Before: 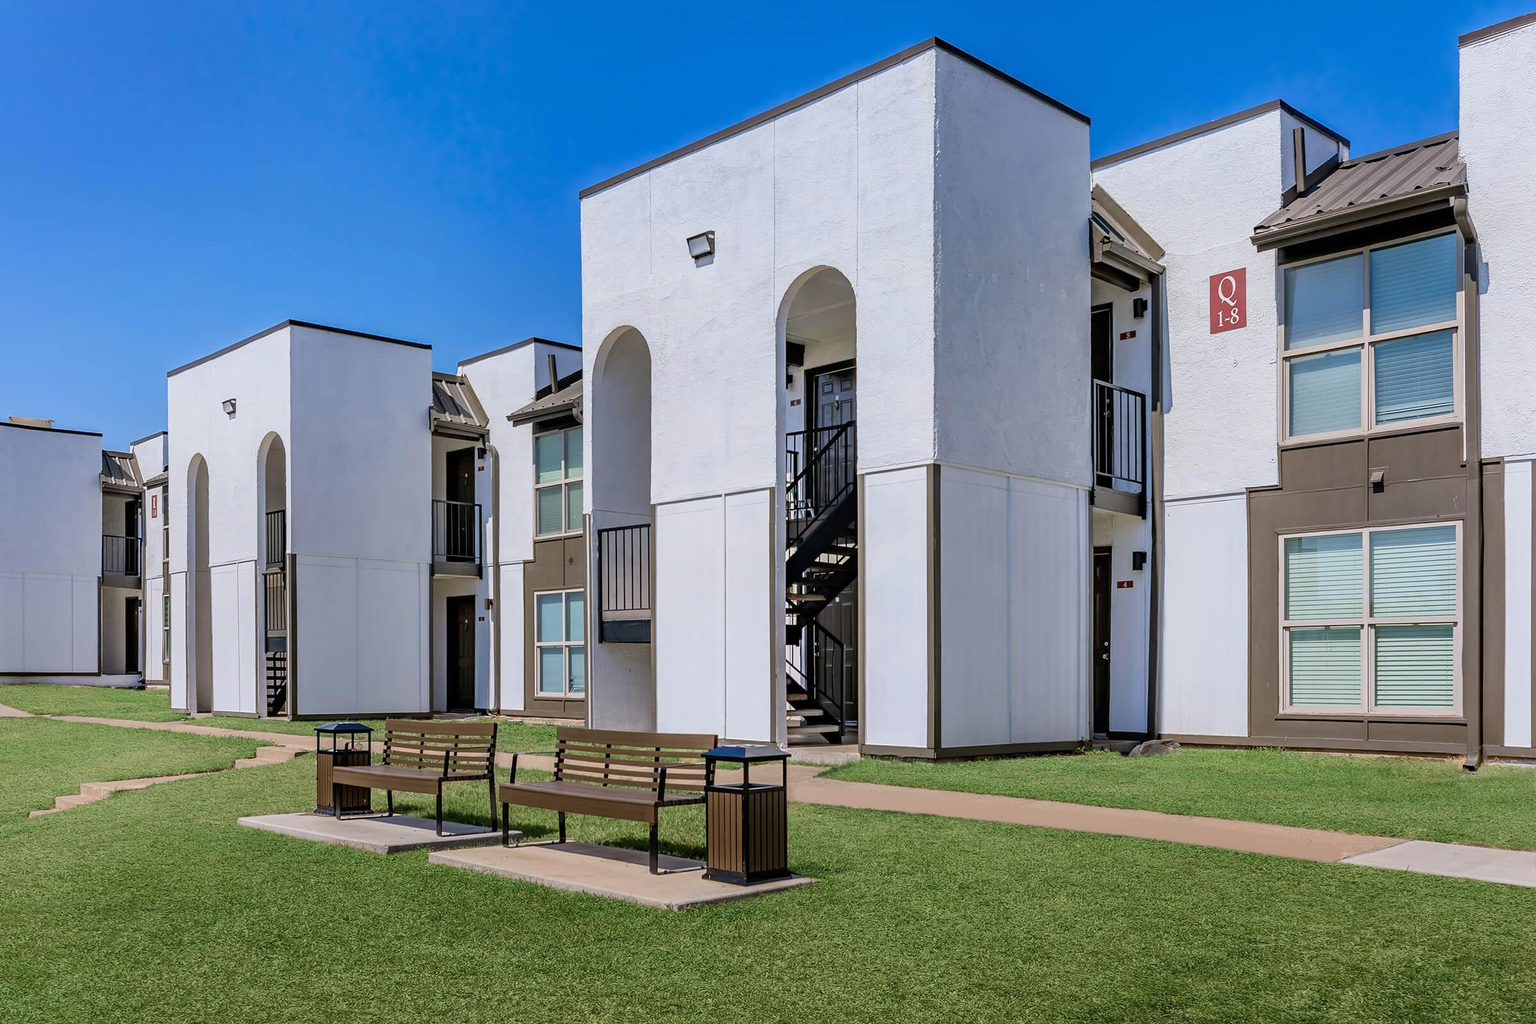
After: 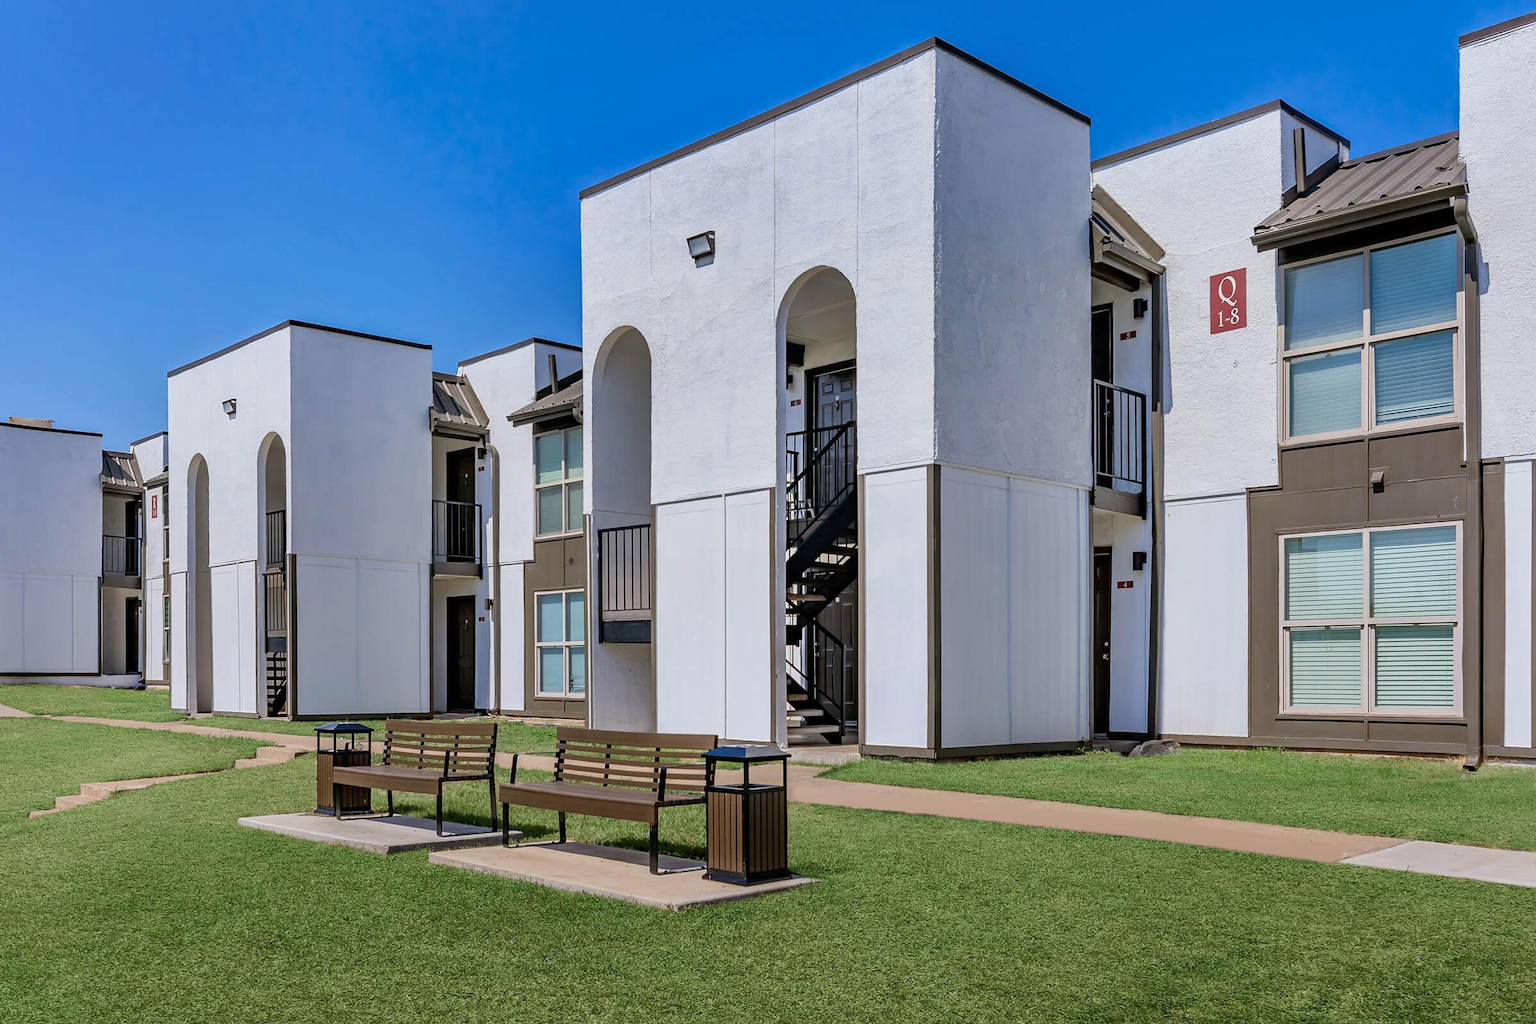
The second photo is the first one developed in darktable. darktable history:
levels: mode automatic, levels [0, 0.498, 1]
shadows and highlights: low approximation 0.01, soften with gaussian
